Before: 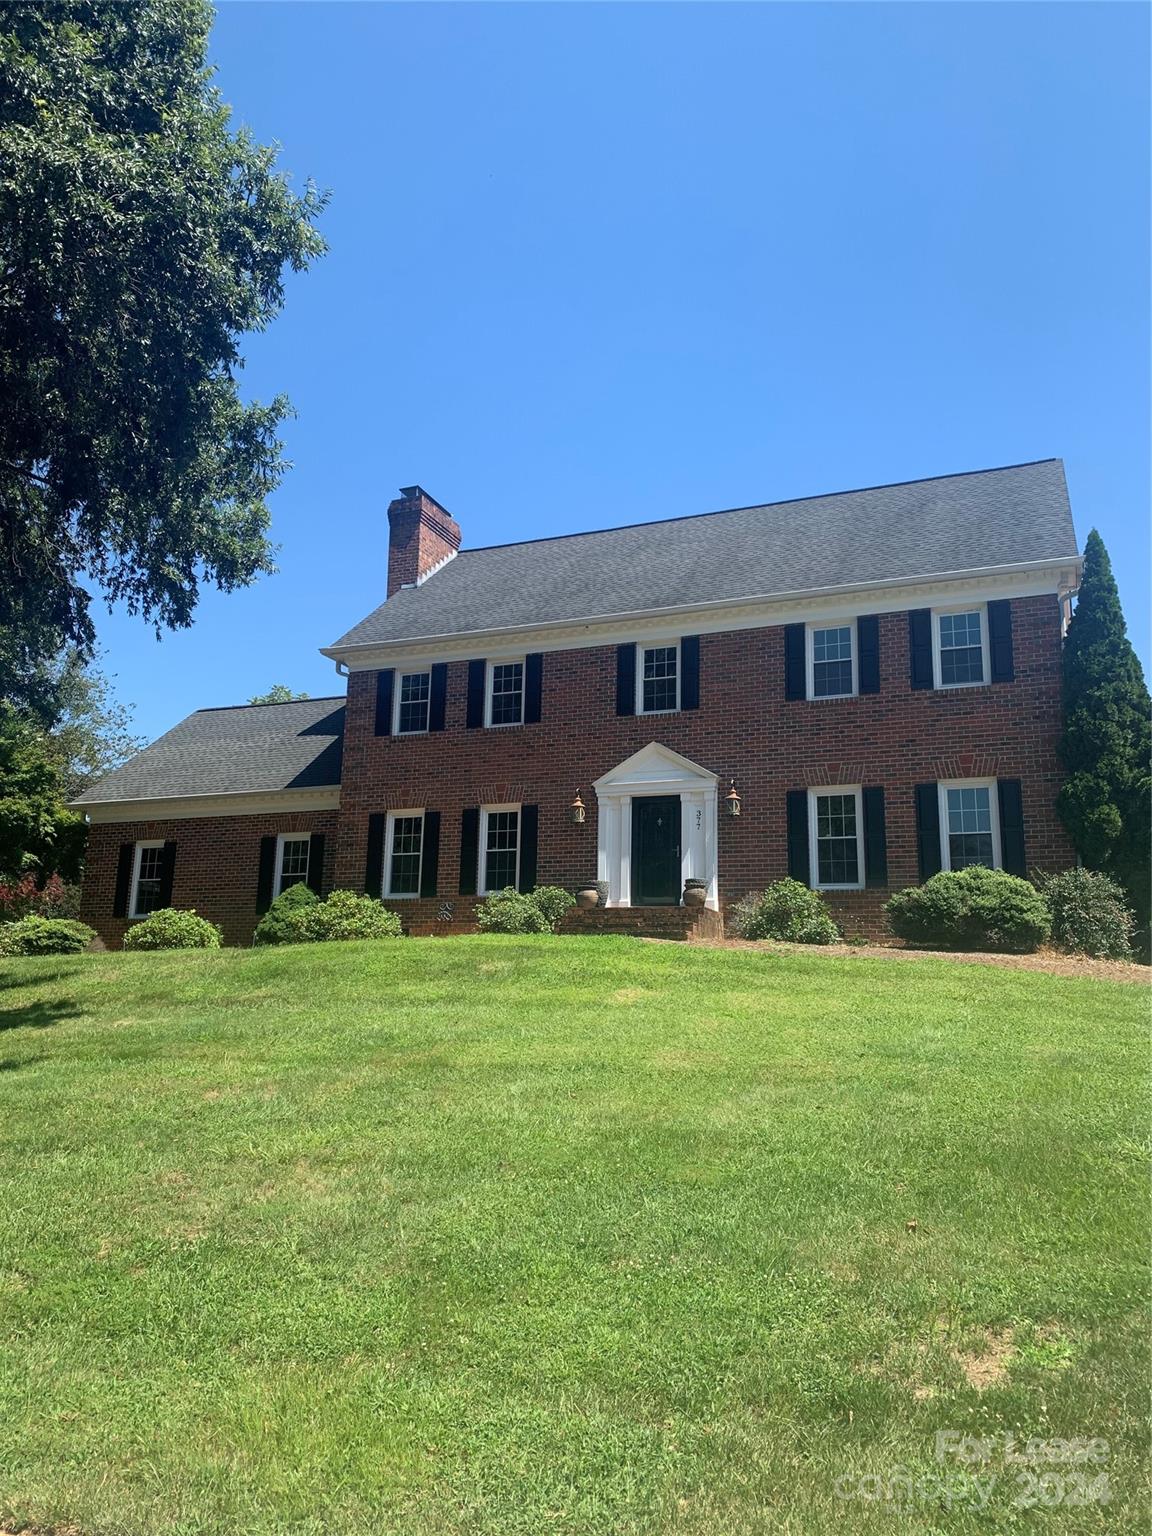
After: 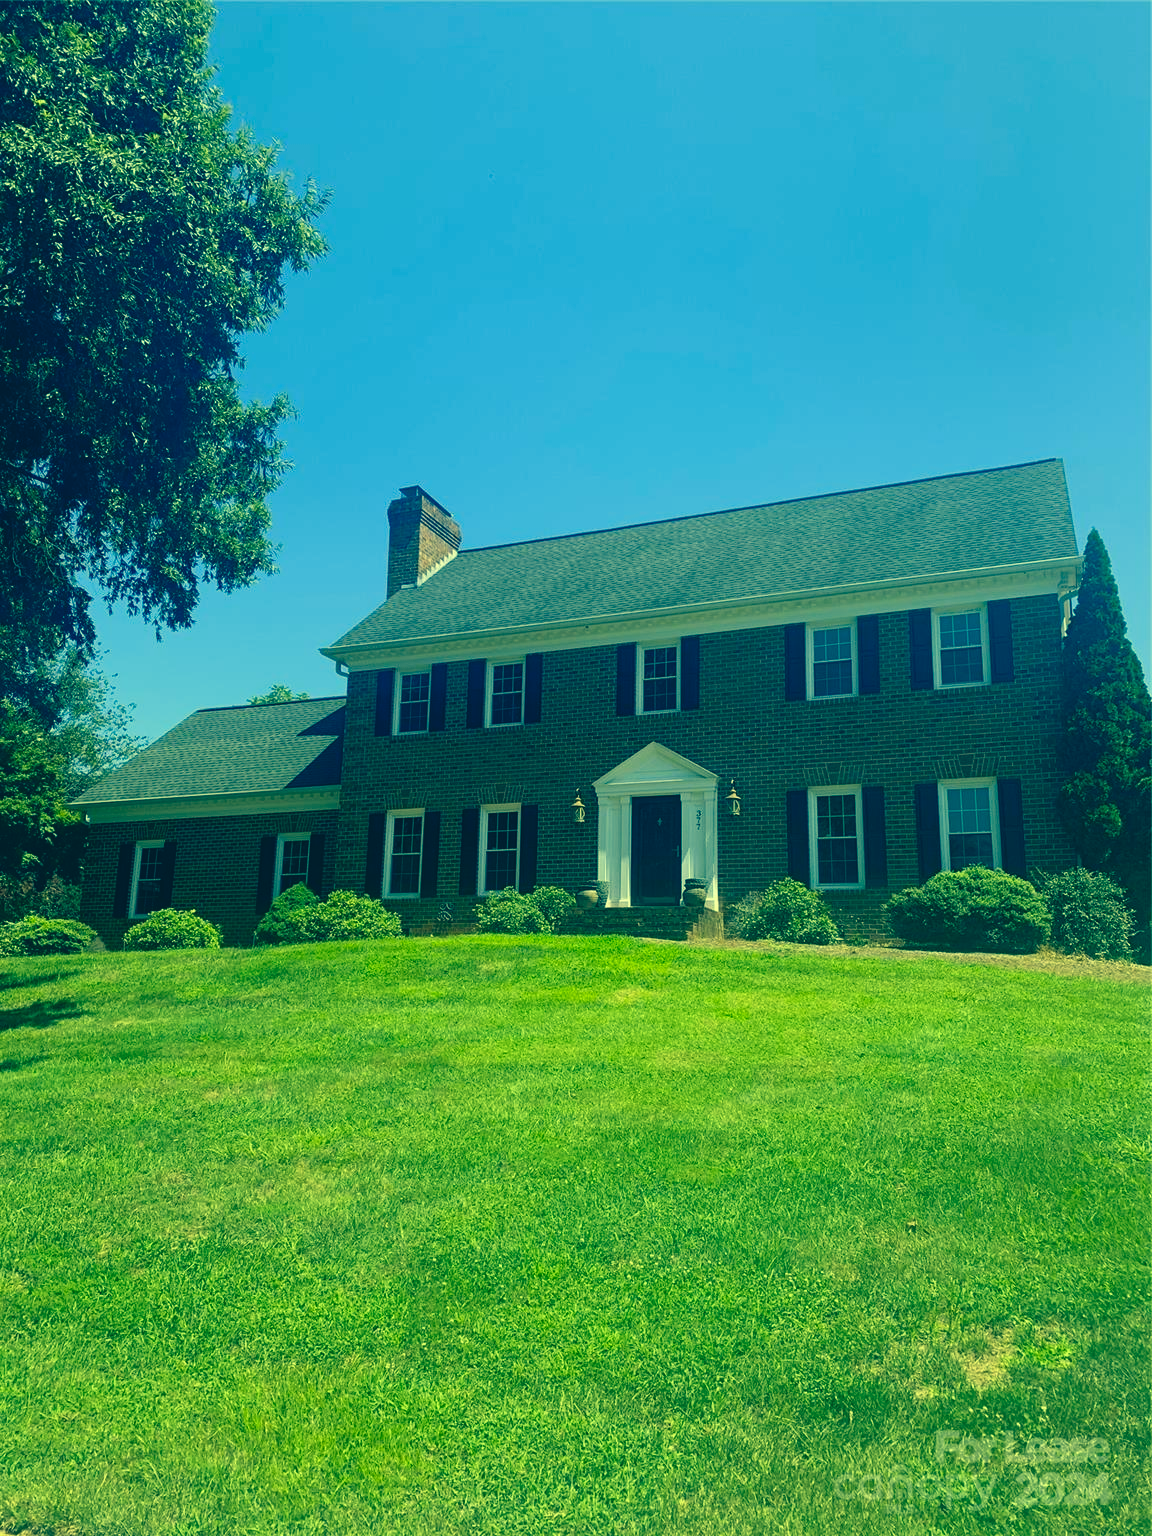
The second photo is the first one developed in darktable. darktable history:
color correction: highlights a* -15.13, highlights b* 39.73, shadows a* -39.94, shadows b* -25.55
